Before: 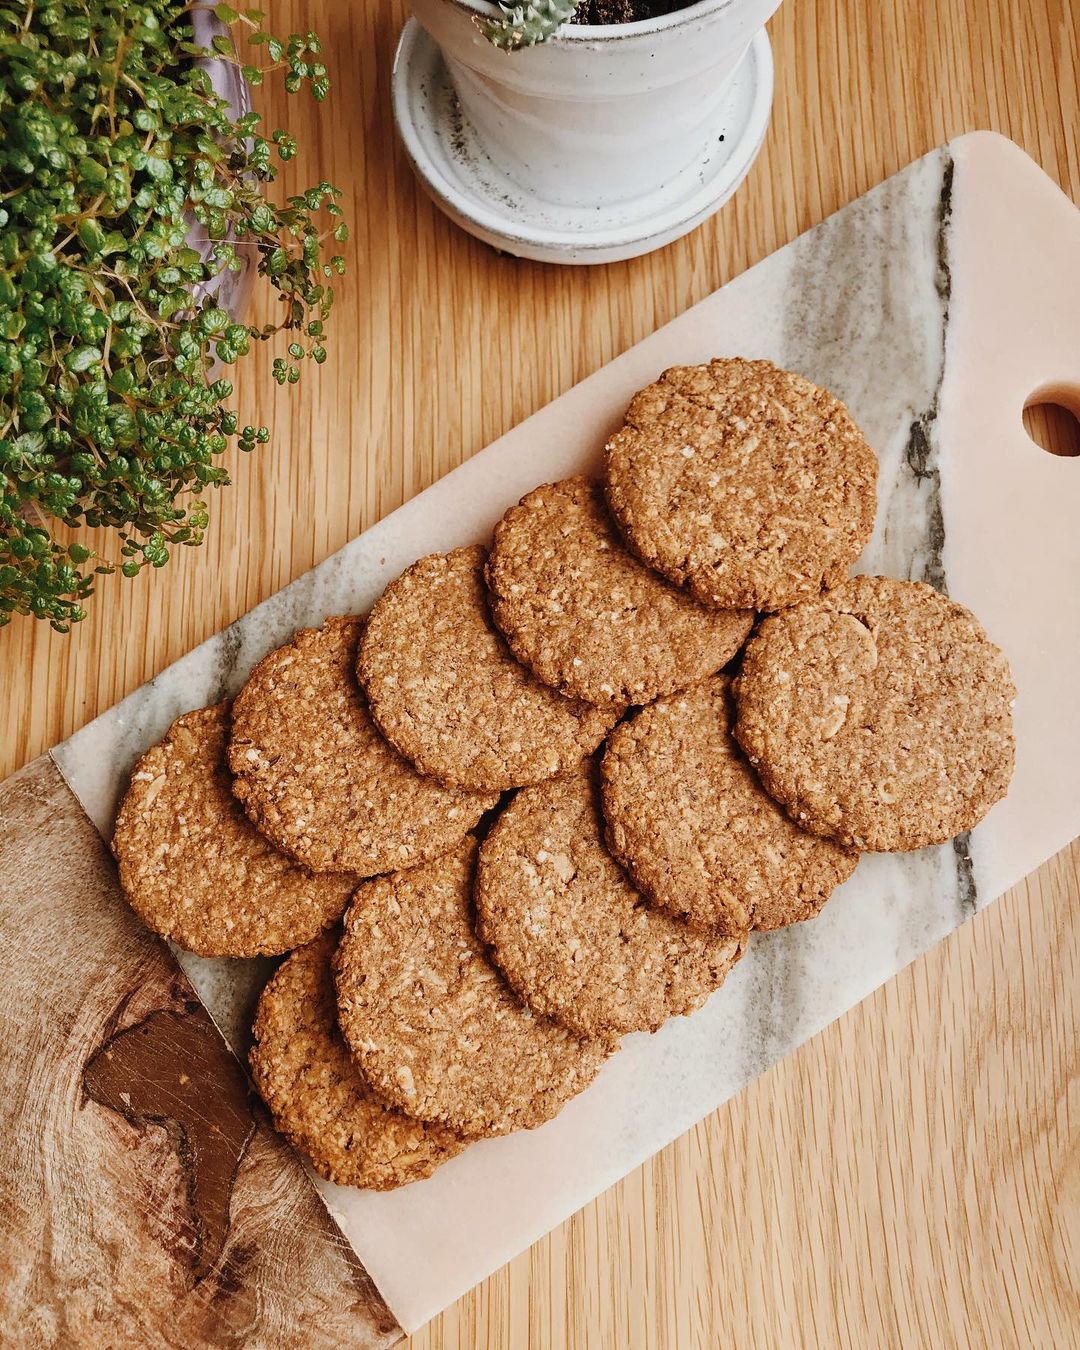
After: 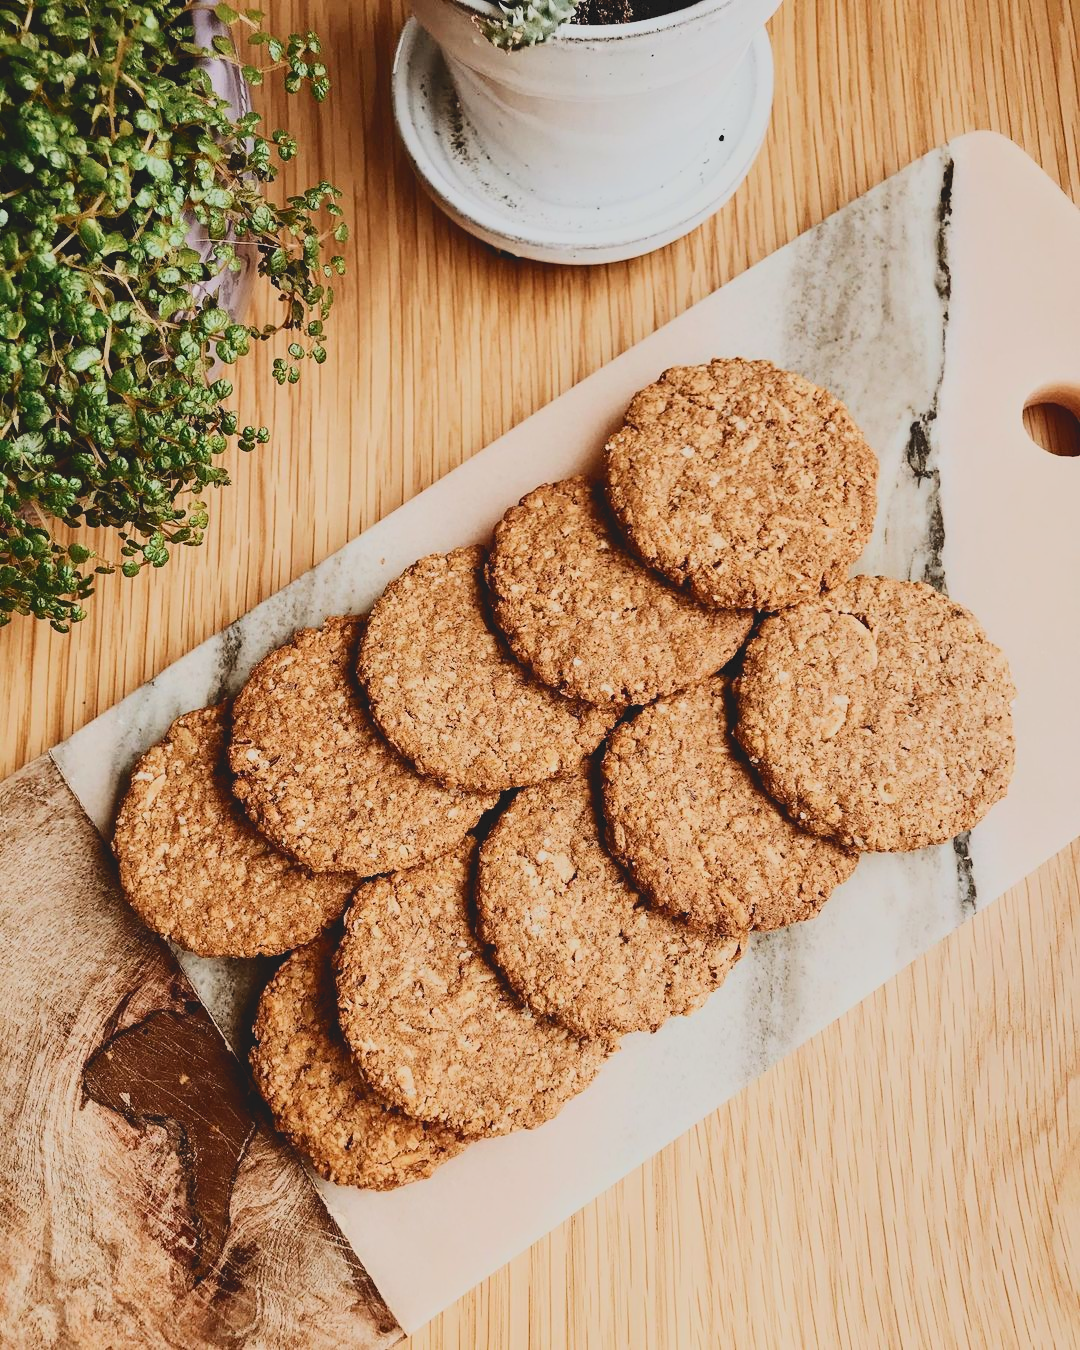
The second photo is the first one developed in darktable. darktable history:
filmic rgb: black relative exposure -7.65 EV, white relative exposure 4.56 EV, hardness 3.61, color science v6 (2022)
tone curve: curves: ch0 [(0, 0) (0.003, 0.108) (0.011, 0.113) (0.025, 0.113) (0.044, 0.121) (0.069, 0.132) (0.1, 0.145) (0.136, 0.158) (0.177, 0.182) (0.224, 0.215) (0.277, 0.27) (0.335, 0.341) (0.399, 0.424) (0.468, 0.528) (0.543, 0.622) (0.623, 0.721) (0.709, 0.79) (0.801, 0.846) (0.898, 0.871) (1, 1)], color space Lab, independent channels, preserve colors none
